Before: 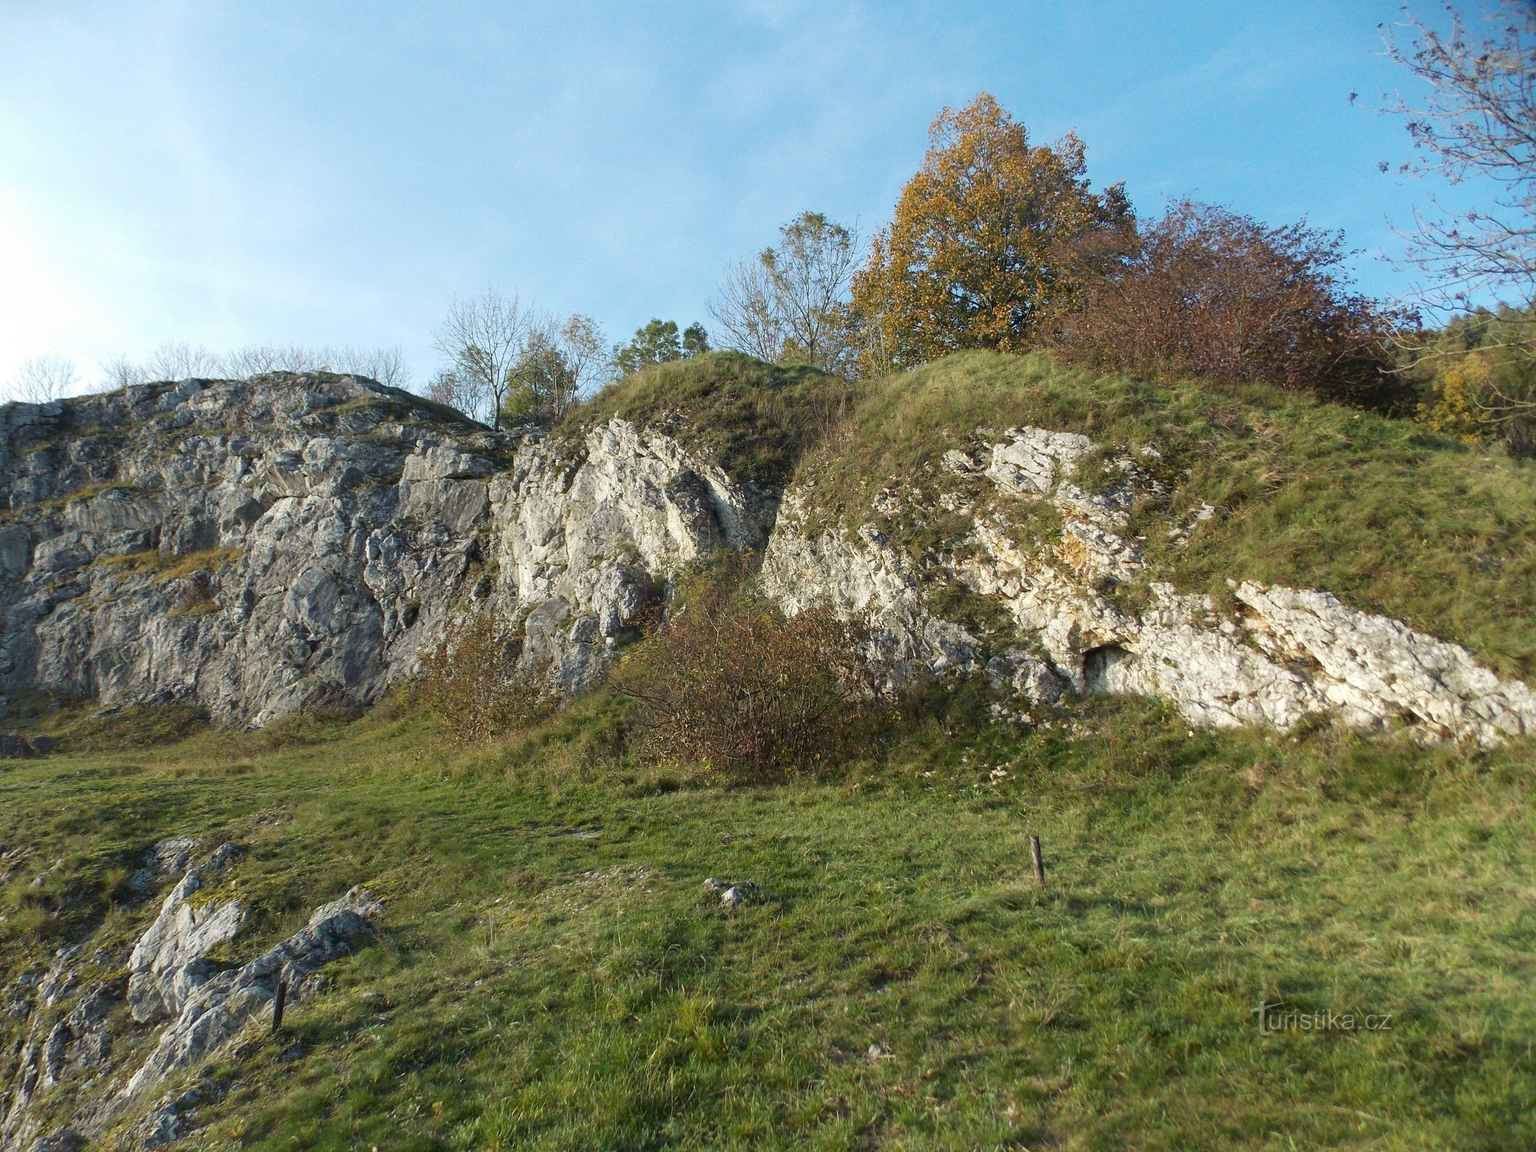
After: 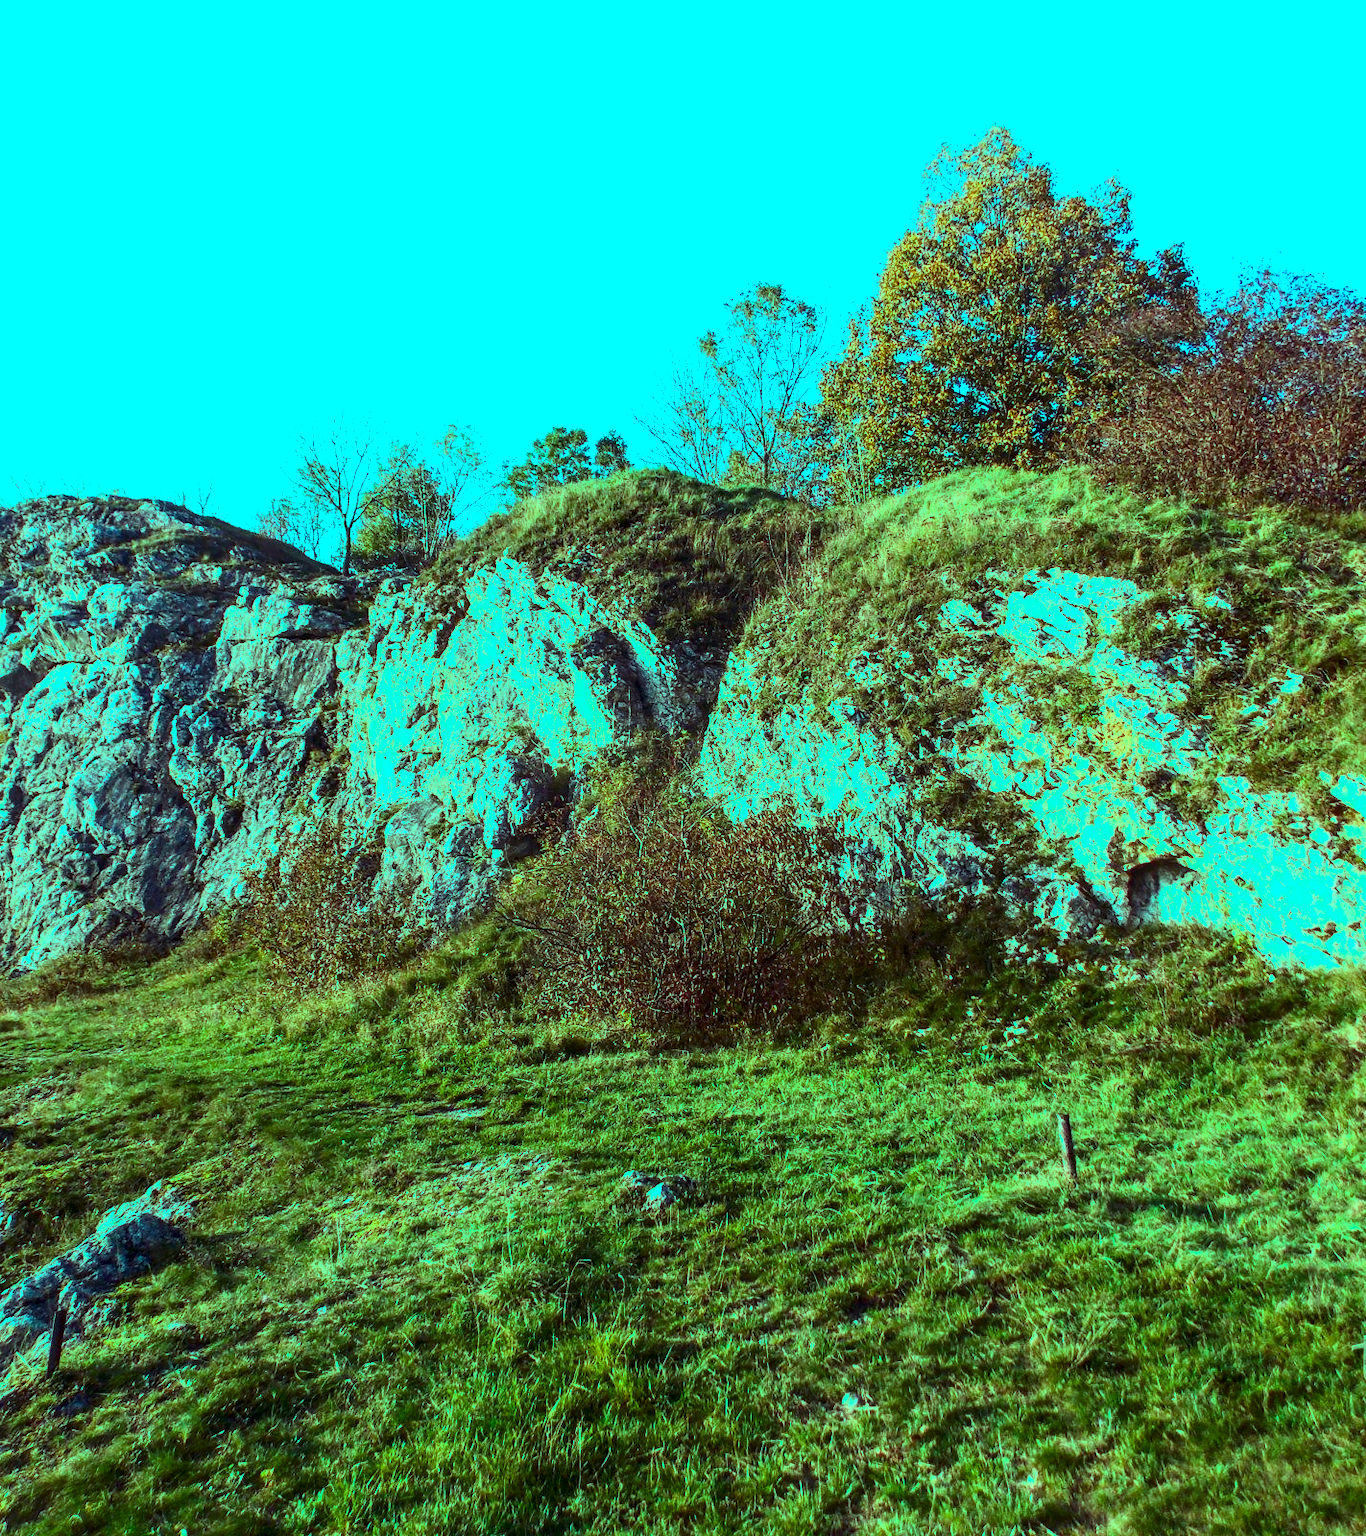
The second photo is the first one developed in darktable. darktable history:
crop and rotate: left 15.446%, right 17.836%
local contrast: detail 130%
contrast brightness saturation: contrast 0.4, brightness 0.1, saturation 0.21
color balance rgb: shadows lift › luminance 0.49%, shadows lift › chroma 6.83%, shadows lift › hue 300.29°, power › hue 208.98°, highlights gain › luminance 20.24%, highlights gain › chroma 13.17%, highlights gain › hue 173.85°, perceptual saturation grading › global saturation 18.05%
